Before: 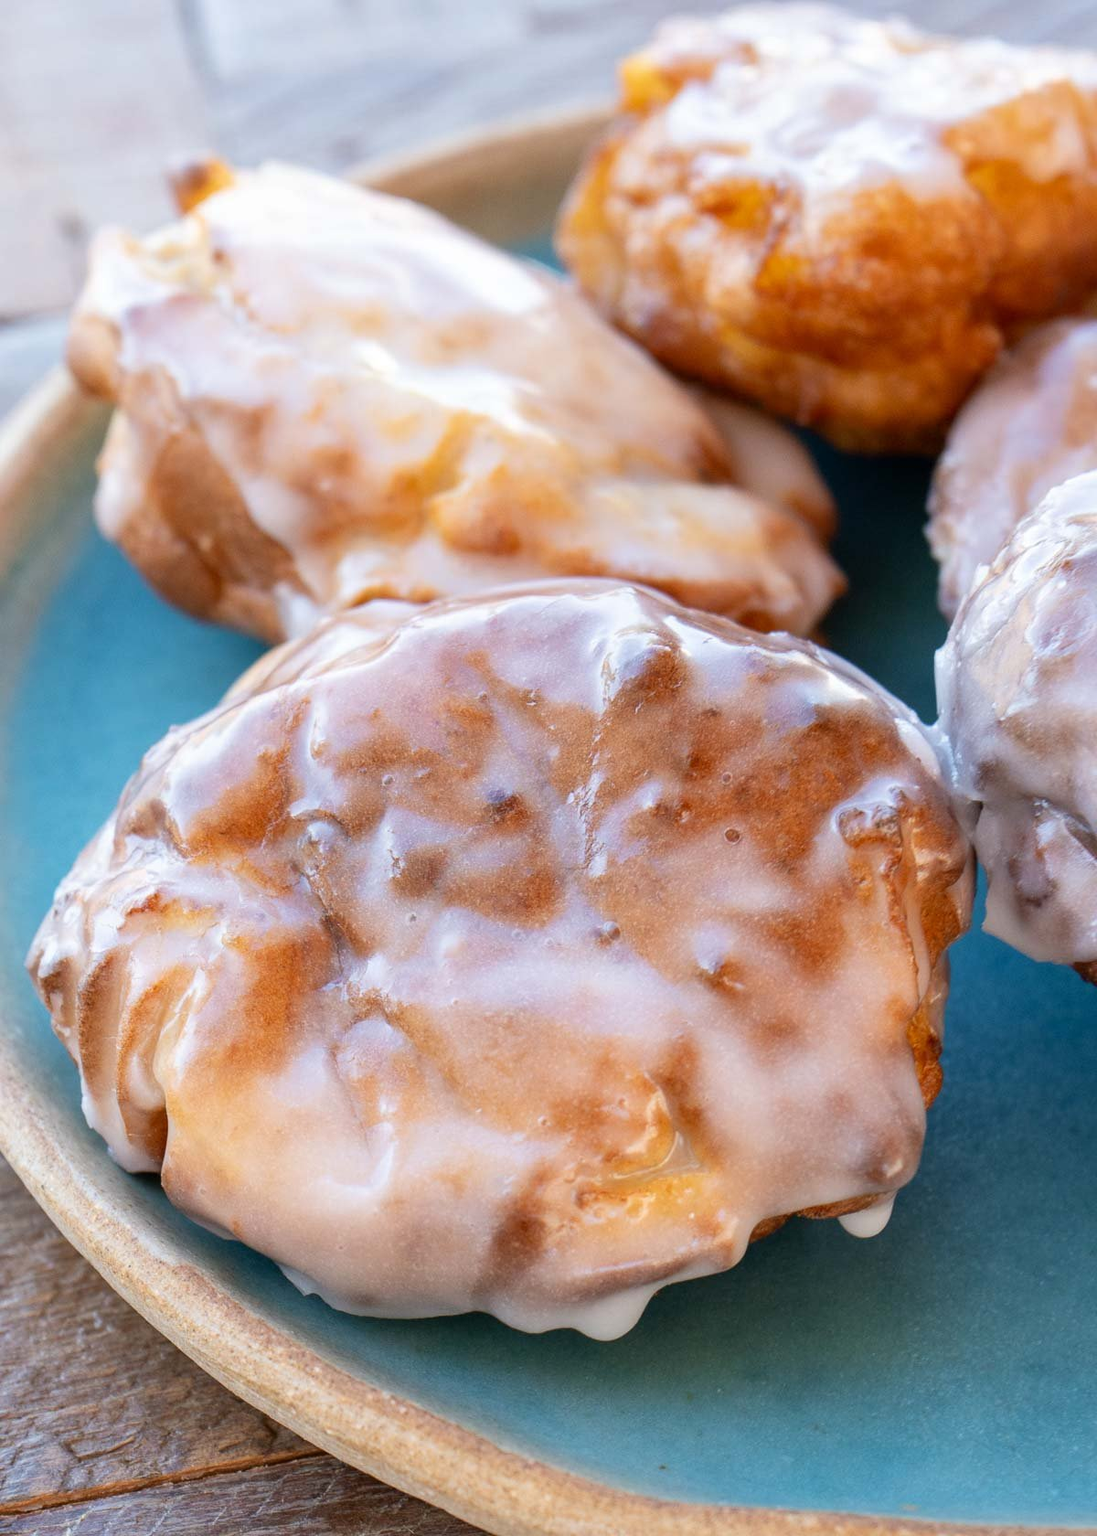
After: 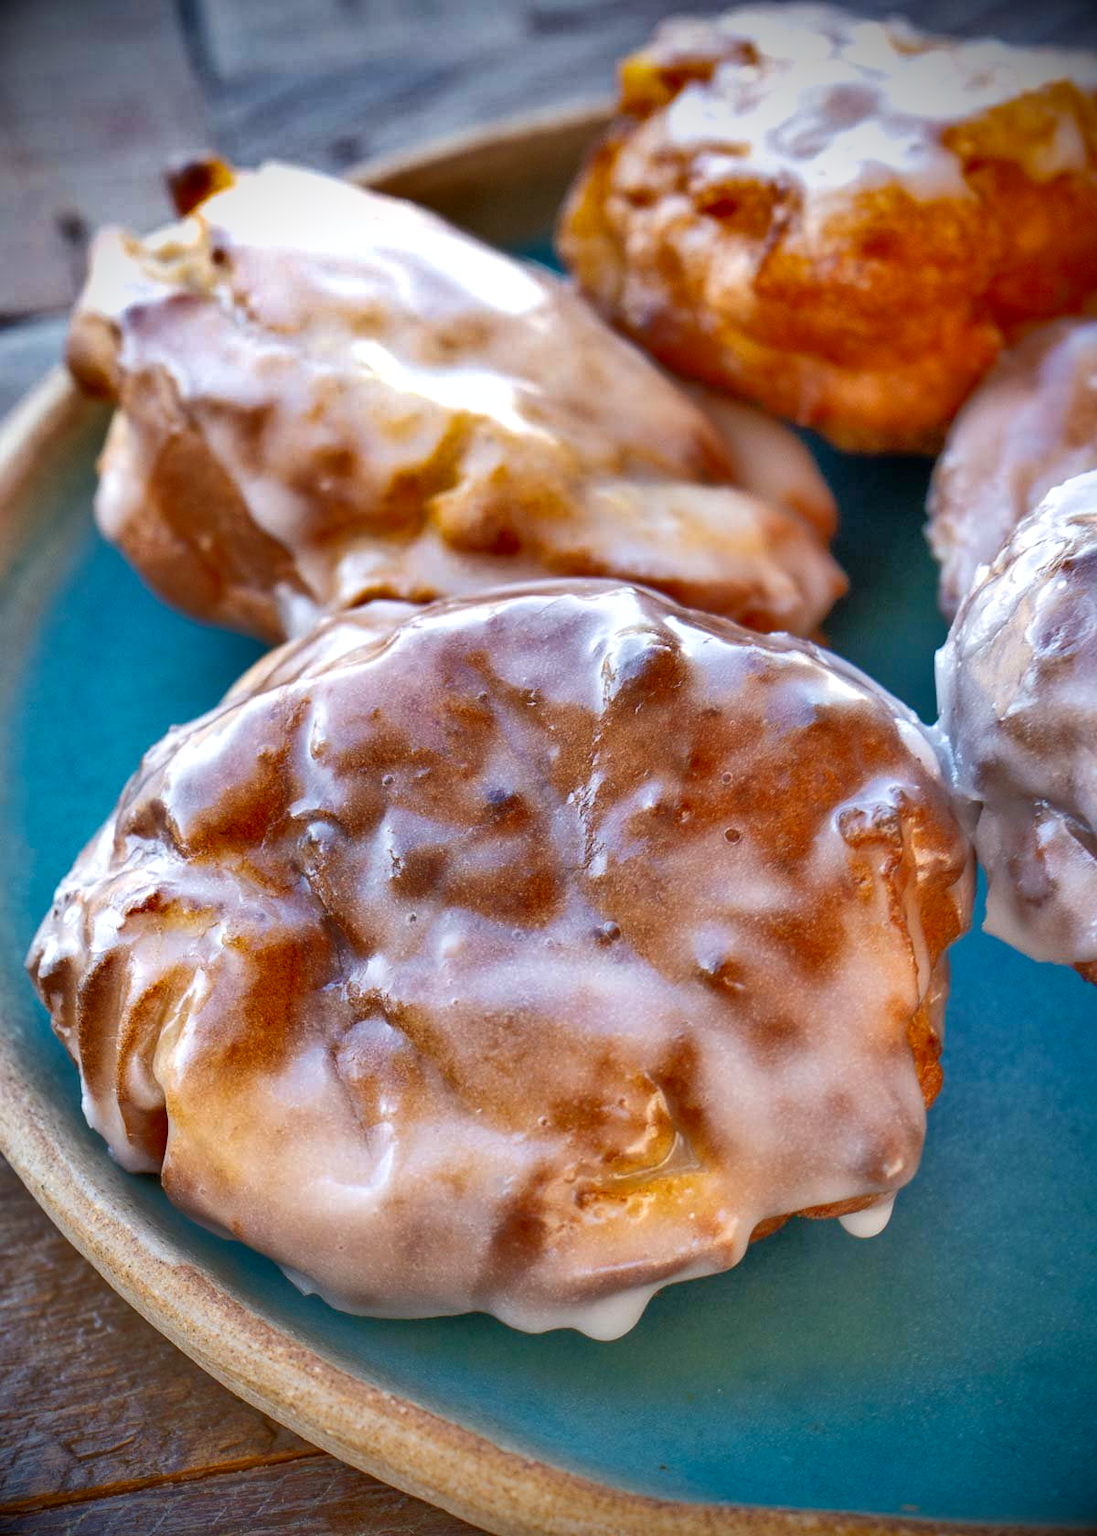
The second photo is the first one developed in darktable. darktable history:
exposure: black level correction 0, exposure 0.5 EV, compensate exposure bias true, compensate highlight preservation false
vignetting: fall-off start 73.73%, brightness -0.99, saturation 0.49
tone equalizer: -7 EV 0.15 EV, -6 EV 0.568 EV, -5 EV 1.14 EV, -4 EV 1.34 EV, -3 EV 1.13 EV, -2 EV 0.6 EV, -1 EV 0.165 EV
shadows and highlights: shadows 80.04, white point adjustment -8.99, highlights -61.23, soften with gaussian
